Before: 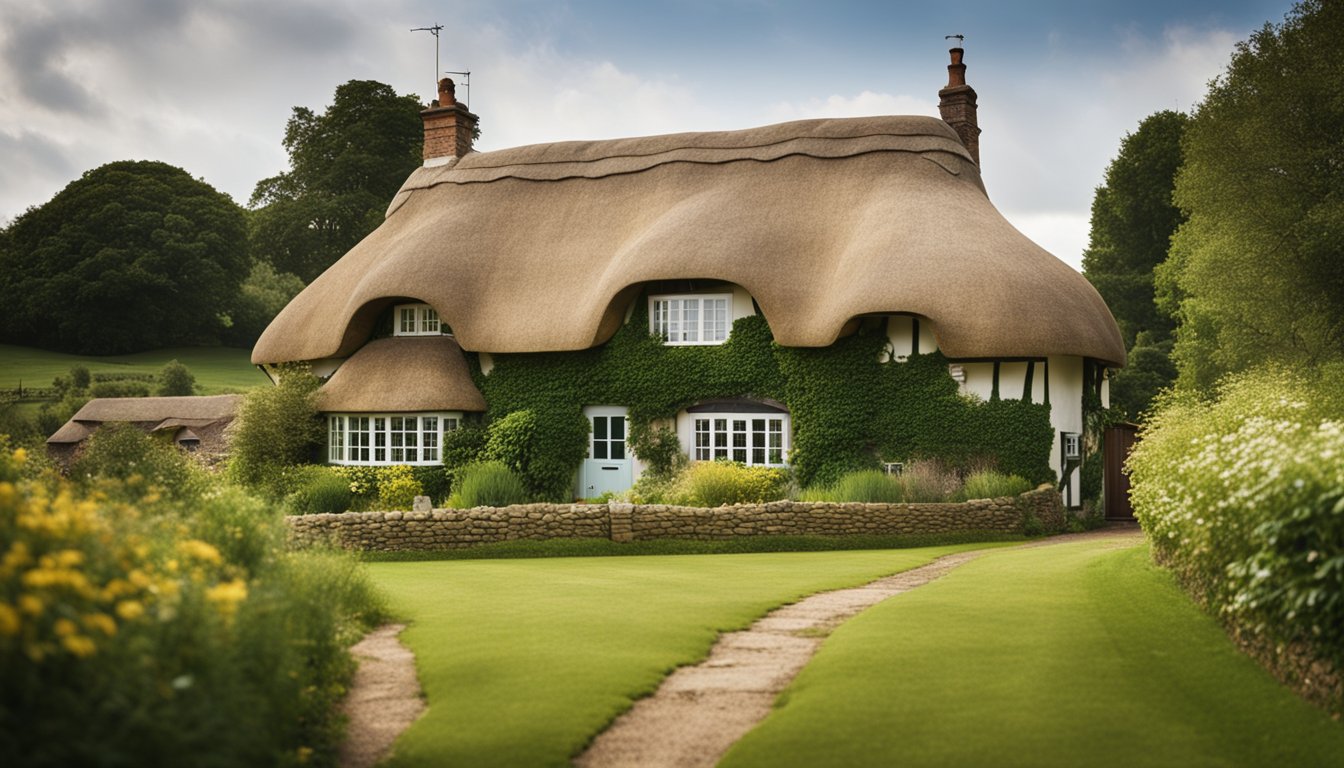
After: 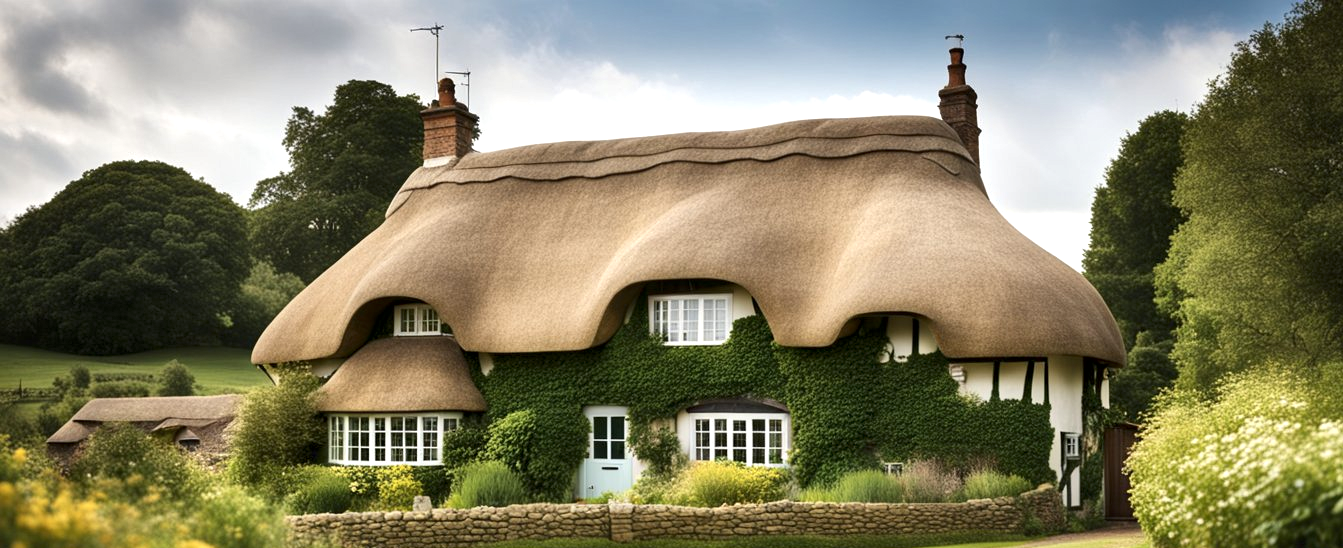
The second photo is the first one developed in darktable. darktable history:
crop: bottom 28.576%
tone equalizer: on, module defaults
exposure: exposure 0.3 EV, compensate highlight preservation false
local contrast: mode bilateral grid, contrast 50, coarseness 50, detail 150%, midtone range 0.2
